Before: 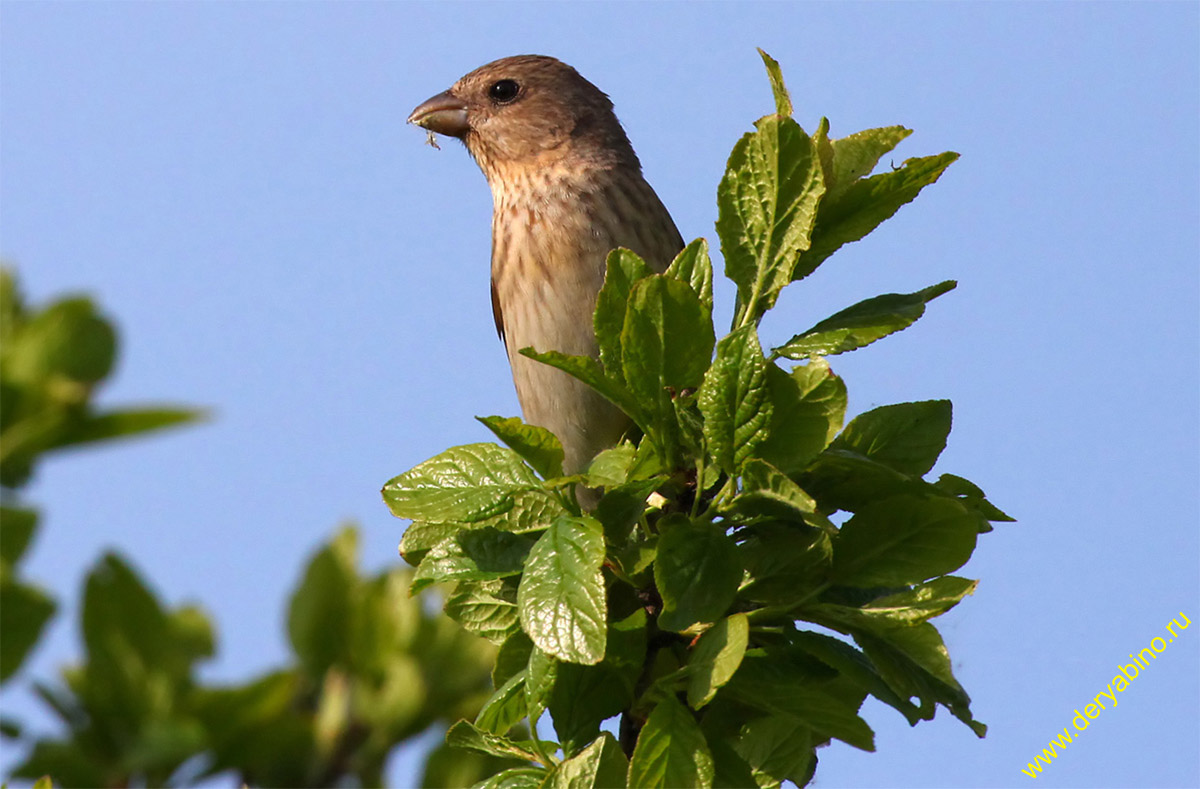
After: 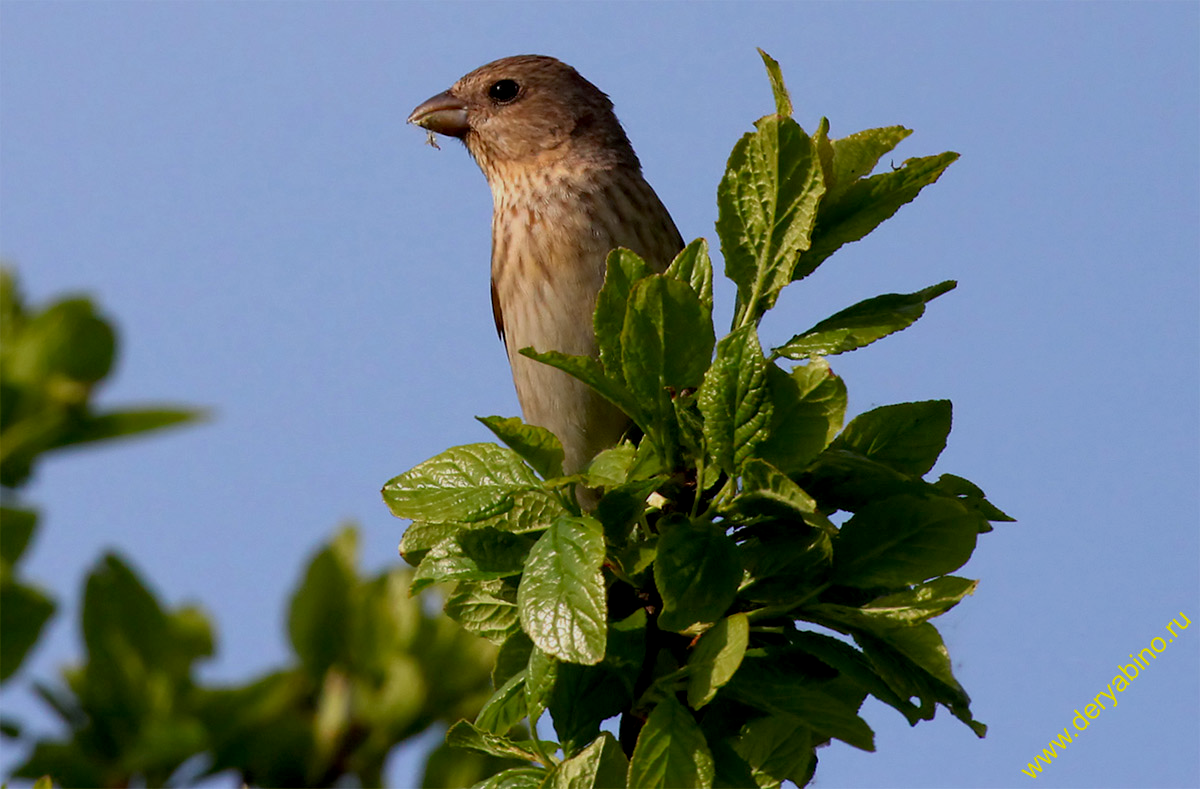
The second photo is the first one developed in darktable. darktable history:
exposure: black level correction 0.011, exposure -0.473 EV, compensate exposure bias true, compensate highlight preservation false
